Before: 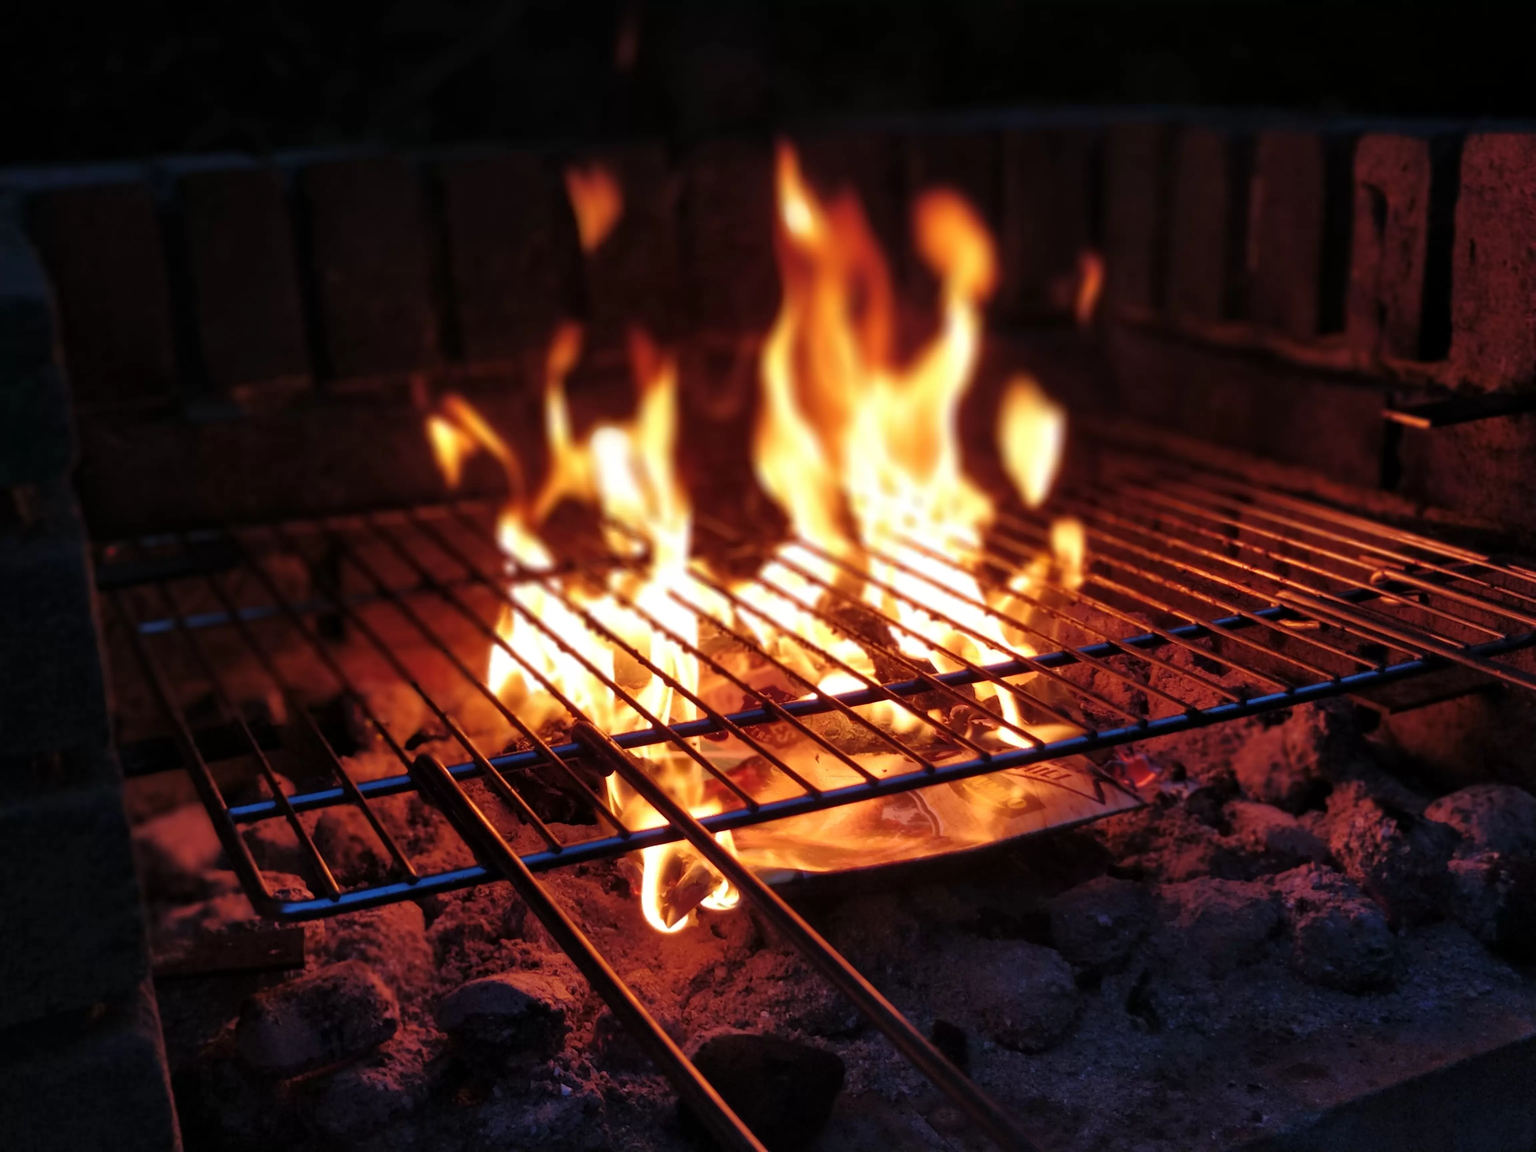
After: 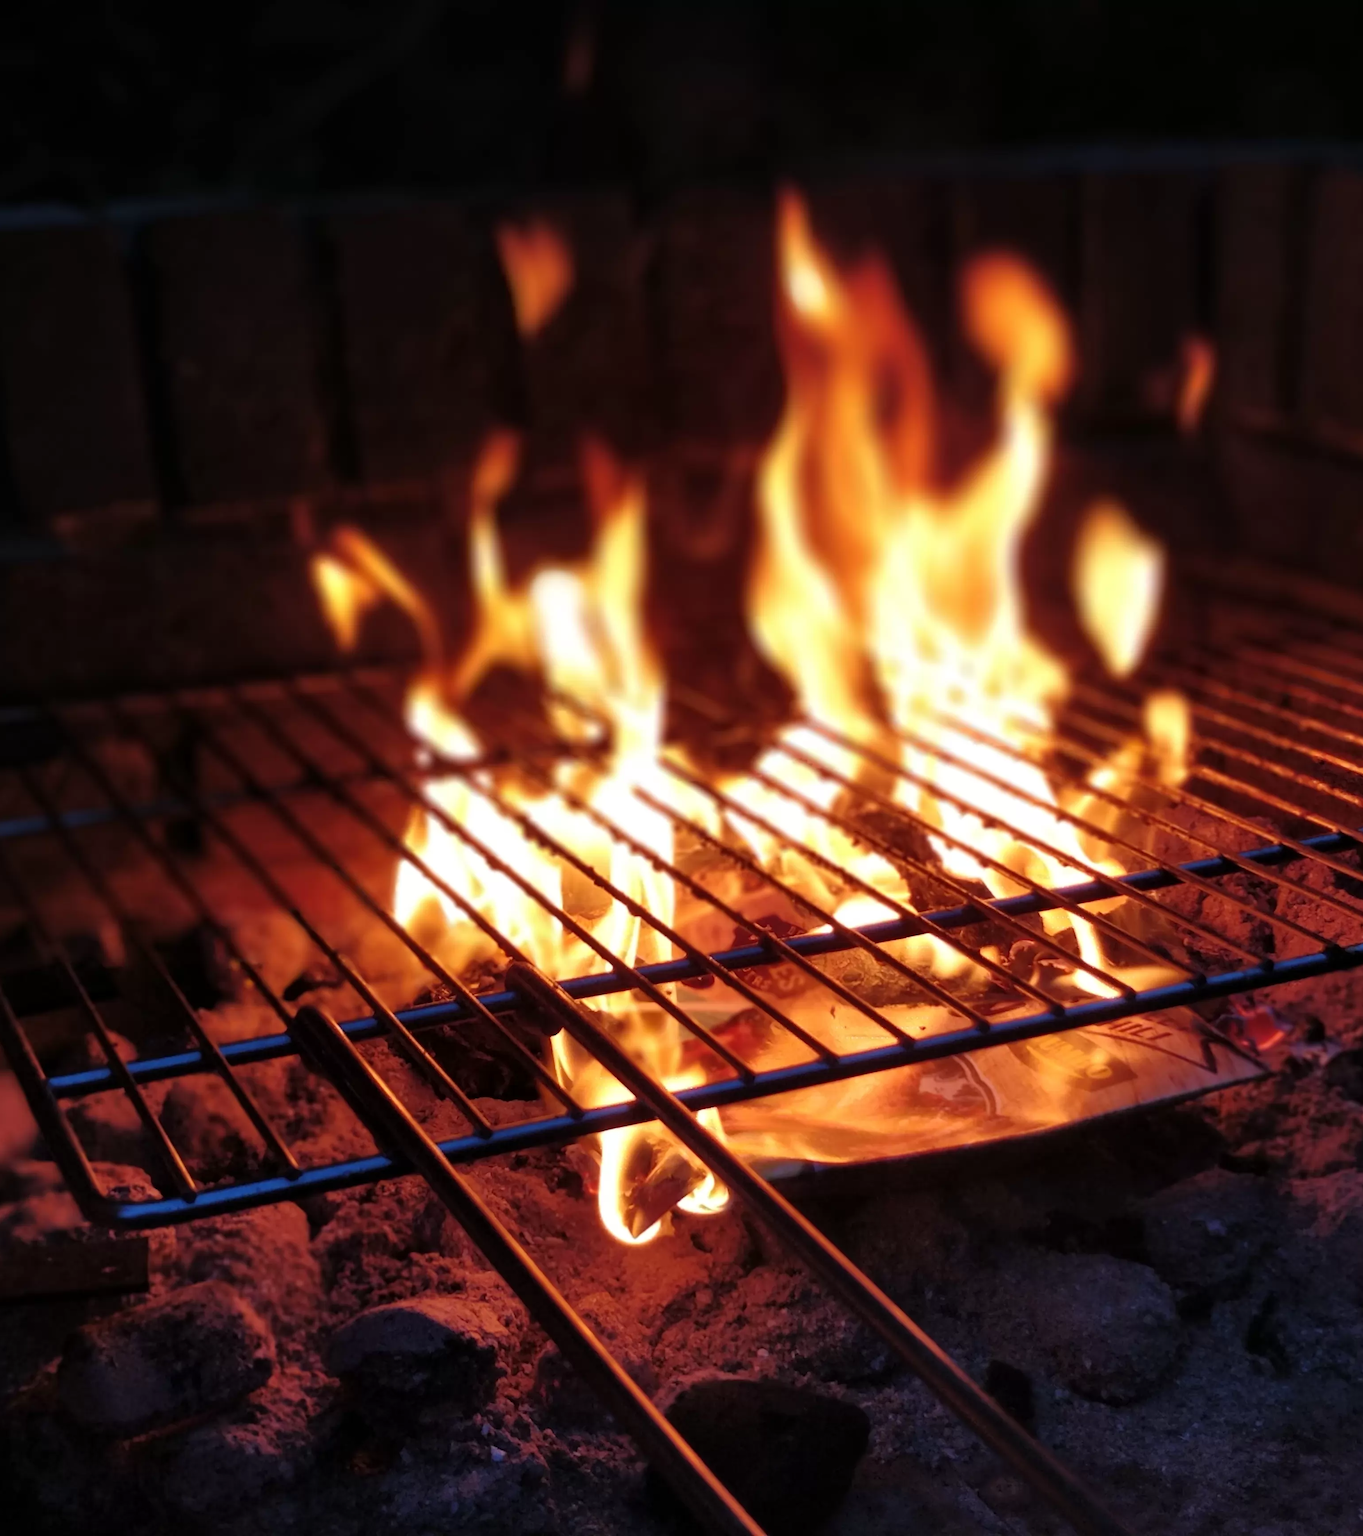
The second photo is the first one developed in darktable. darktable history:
crop and rotate: left 12.569%, right 20.848%
